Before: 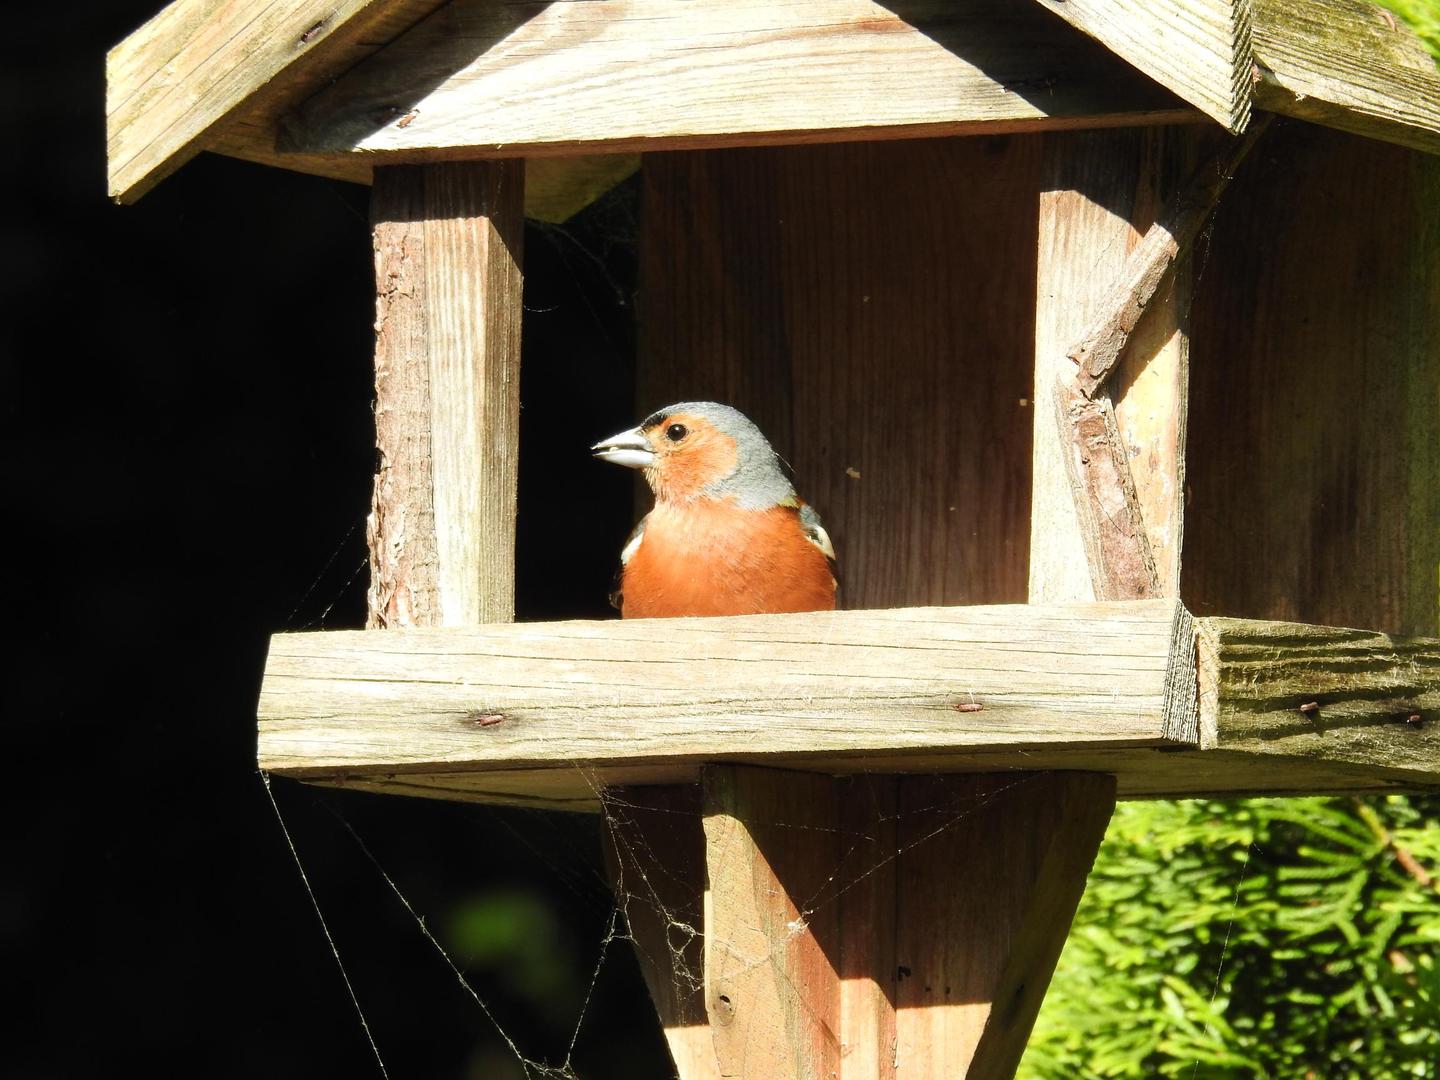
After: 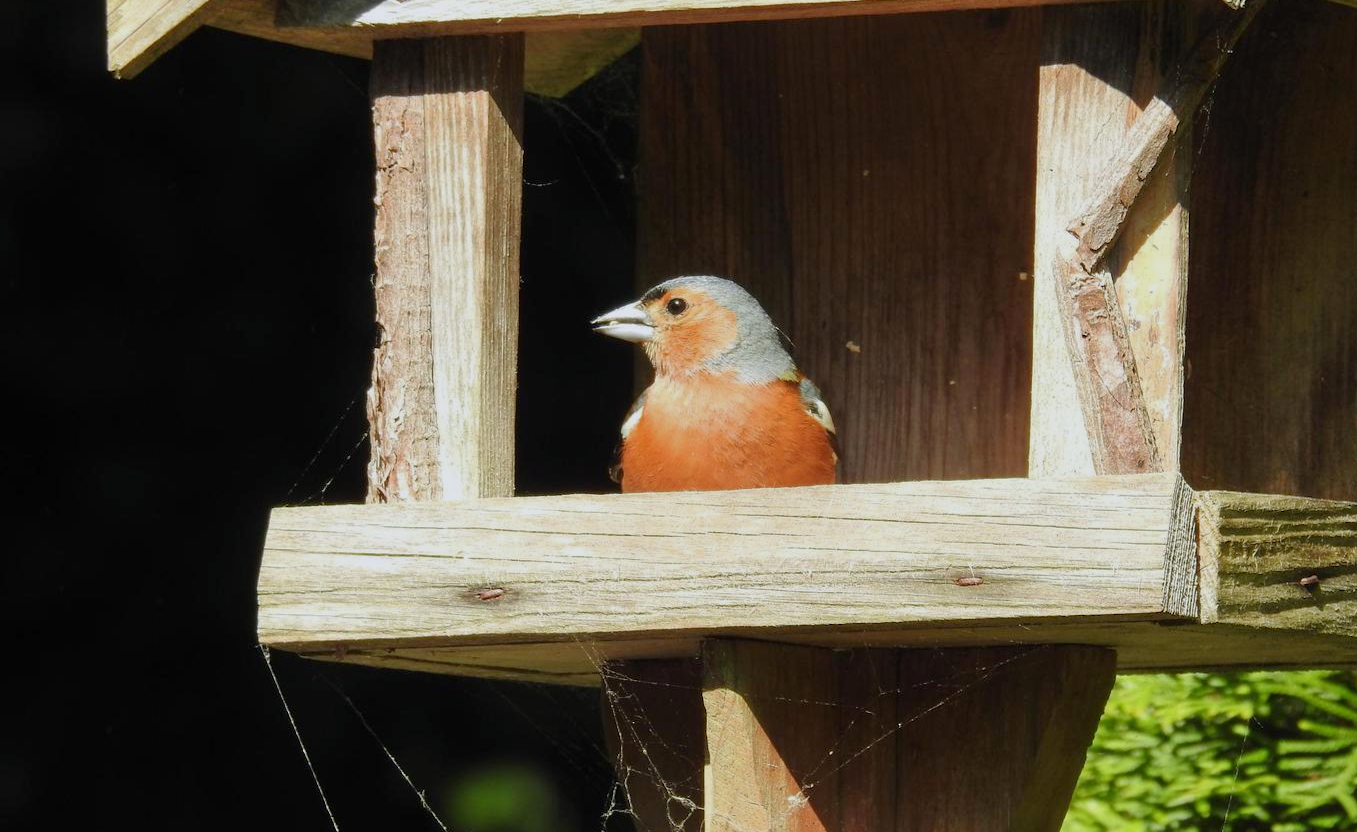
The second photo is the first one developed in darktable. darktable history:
white balance: red 0.983, blue 1.036
tone equalizer: -8 EV 0.25 EV, -7 EV 0.417 EV, -6 EV 0.417 EV, -5 EV 0.25 EV, -3 EV -0.25 EV, -2 EV -0.417 EV, -1 EV -0.417 EV, +0 EV -0.25 EV, edges refinement/feathering 500, mask exposure compensation -1.57 EV, preserve details guided filter
crop and rotate: angle 0.03°, top 11.643%, right 5.651%, bottom 11.189%
